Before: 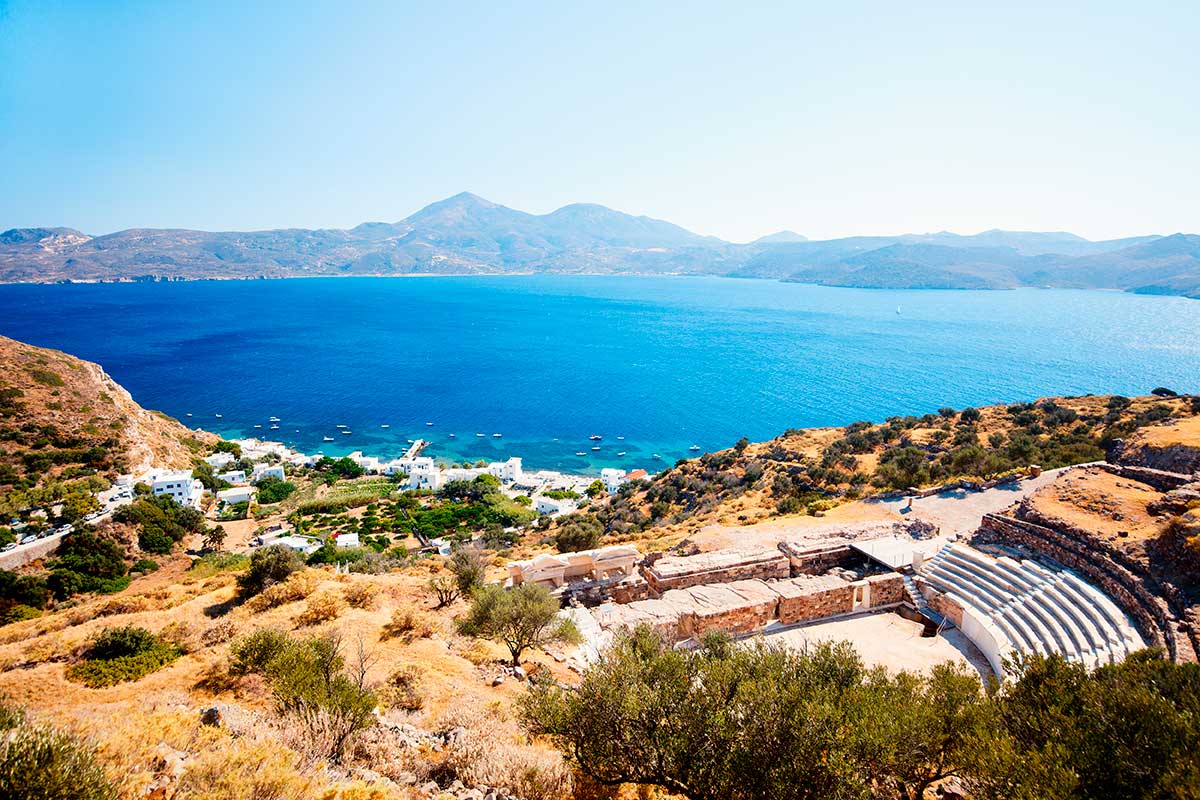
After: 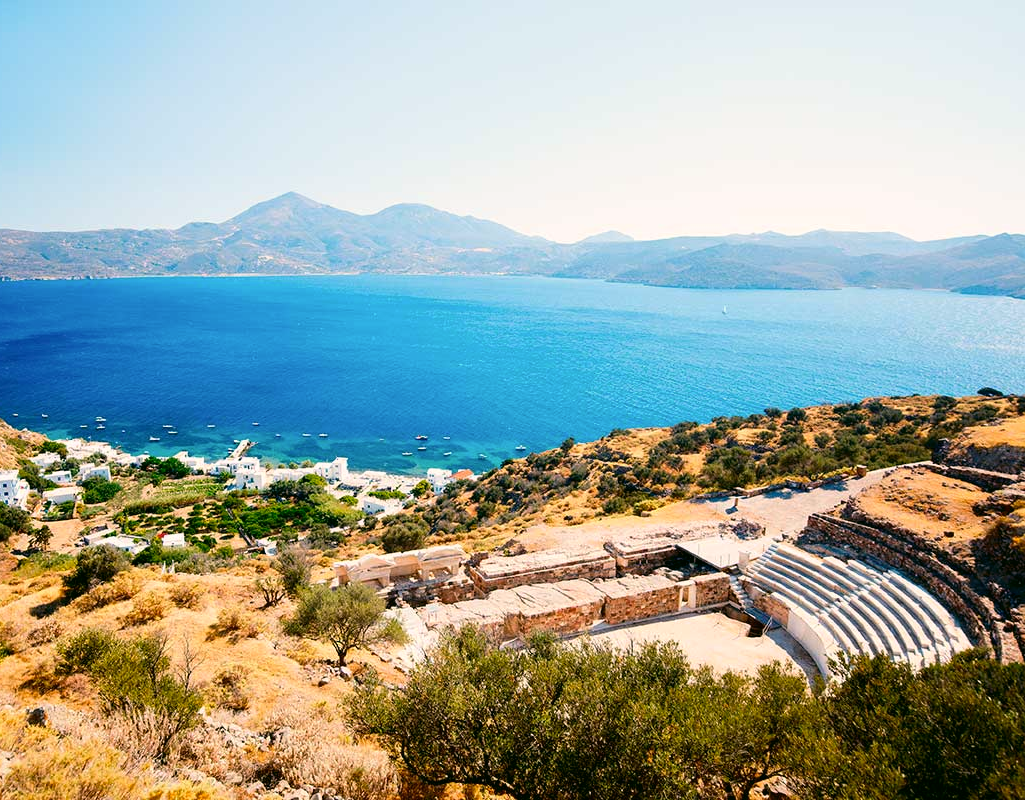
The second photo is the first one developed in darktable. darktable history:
color correction: highlights a* 4.12, highlights b* 4.95, shadows a* -7.44, shadows b* 4.93
crop and rotate: left 14.515%
